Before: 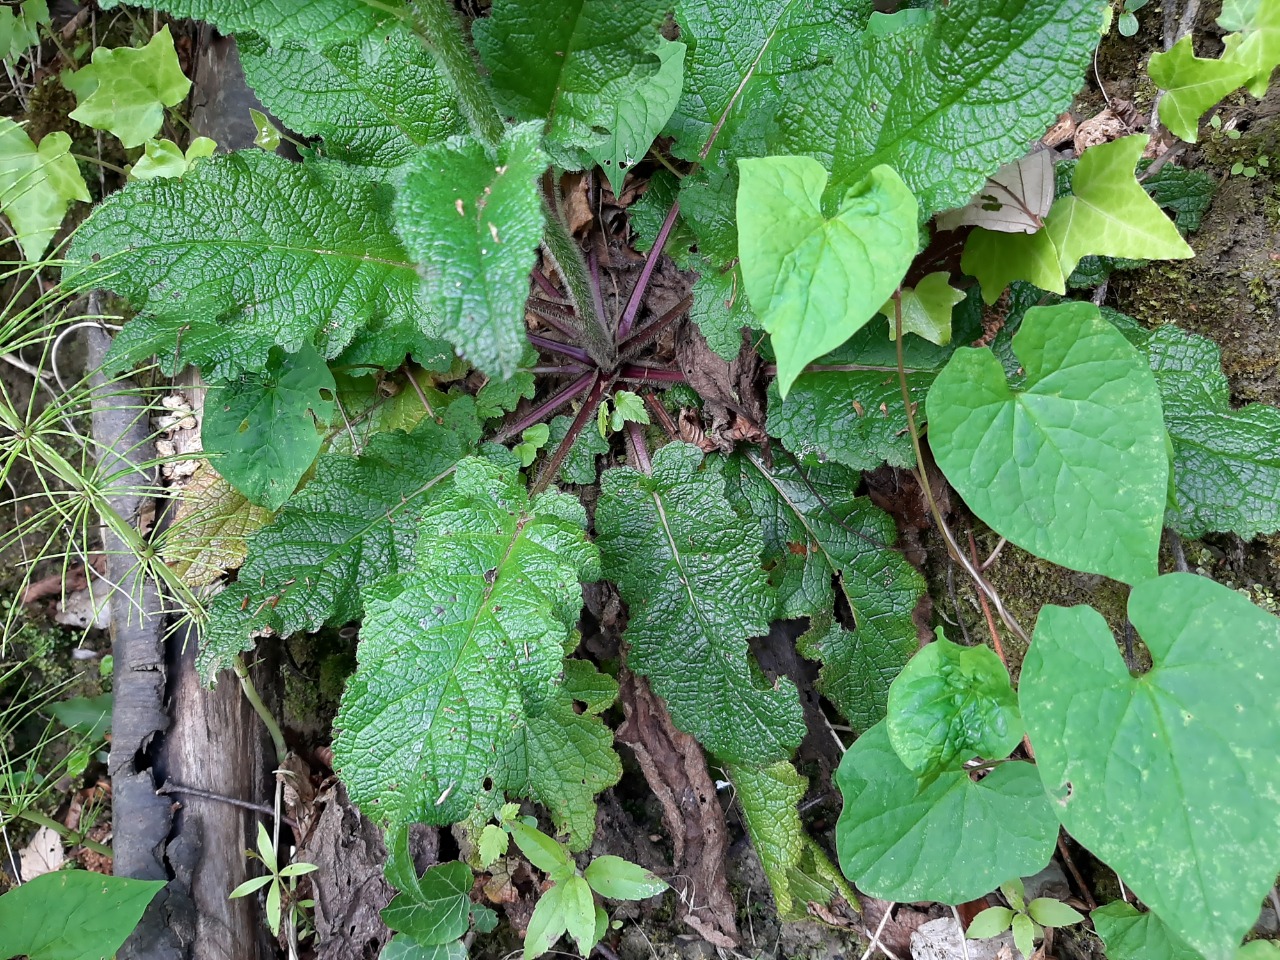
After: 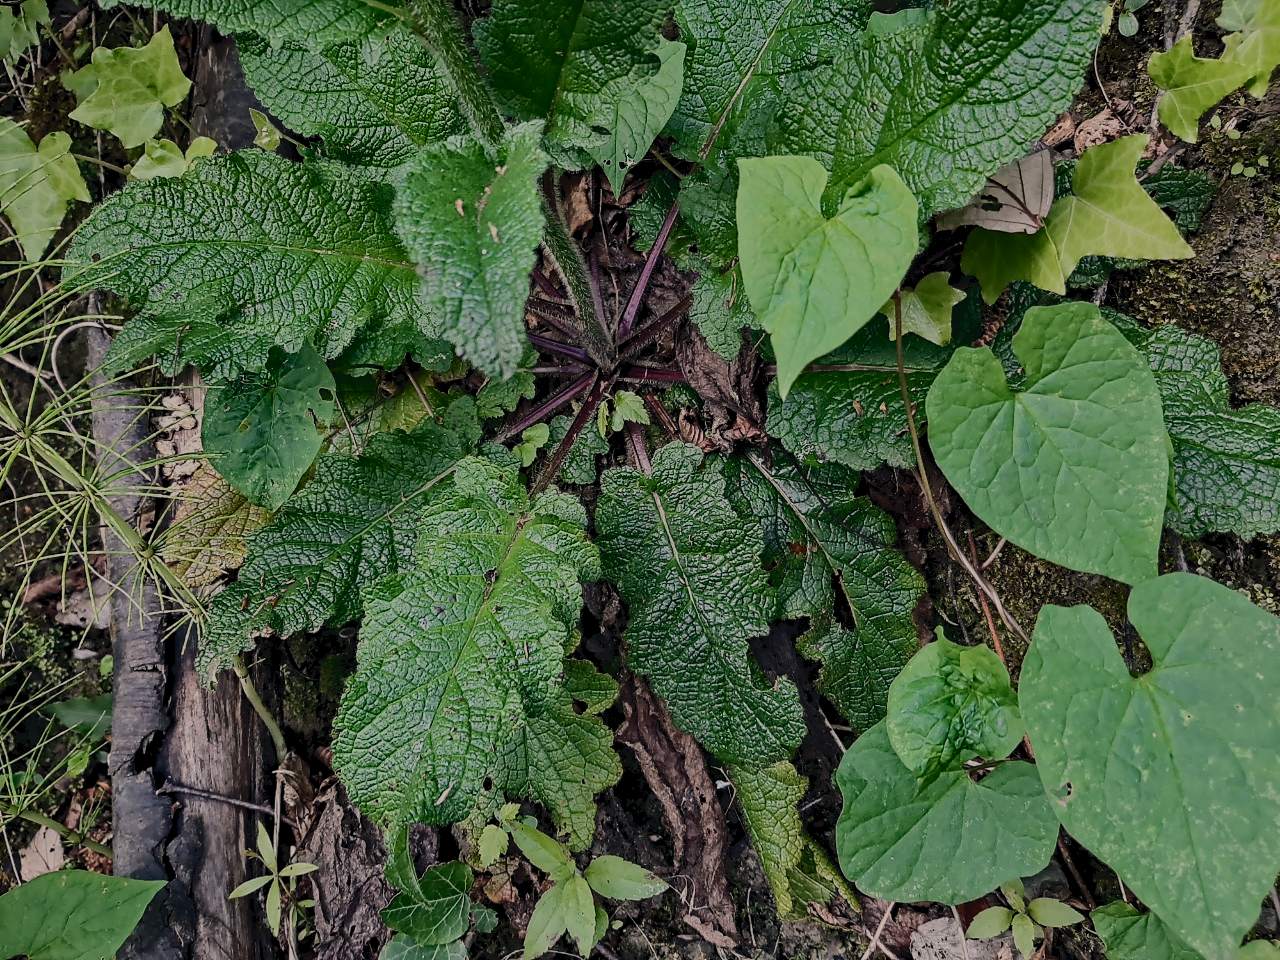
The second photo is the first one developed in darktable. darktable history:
exposure: exposure 0.495 EV, compensate highlight preservation false
color balance rgb: highlights gain › chroma 3.782%, highlights gain › hue 58.29°, global offset › chroma 0.067%, global offset › hue 253.35°, linear chroma grading › shadows -8.085%, linear chroma grading › global chroma 9.894%, perceptual saturation grading › global saturation 10.304%, perceptual brilliance grading › global brilliance -48.088%, global vibrance 20%
tone curve: curves: ch0 [(0, 0) (0.003, 0.039) (0.011, 0.042) (0.025, 0.048) (0.044, 0.058) (0.069, 0.071) (0.1, 0.089) (0.136, 0.114) (0.177, 0.146) (0.224, 0.199) (0.277, 0.27) (0.335, 0.364) (0.399, 0.47) (0.468, 0.566) (0.543, 0.643) (0.623, 0.73) (0.709, 0.8) (0.801, 0.863) (0.898, 0.925) (1, 1)], color space Lab, independent channels, preserve colors none
contrast equalizer: y [[0.5, 0.542, 0.583, 0.625, 0.667, 0.708], [0.5 ×6], [0.5 ×6], [0 ×6], [0 ×6]]
